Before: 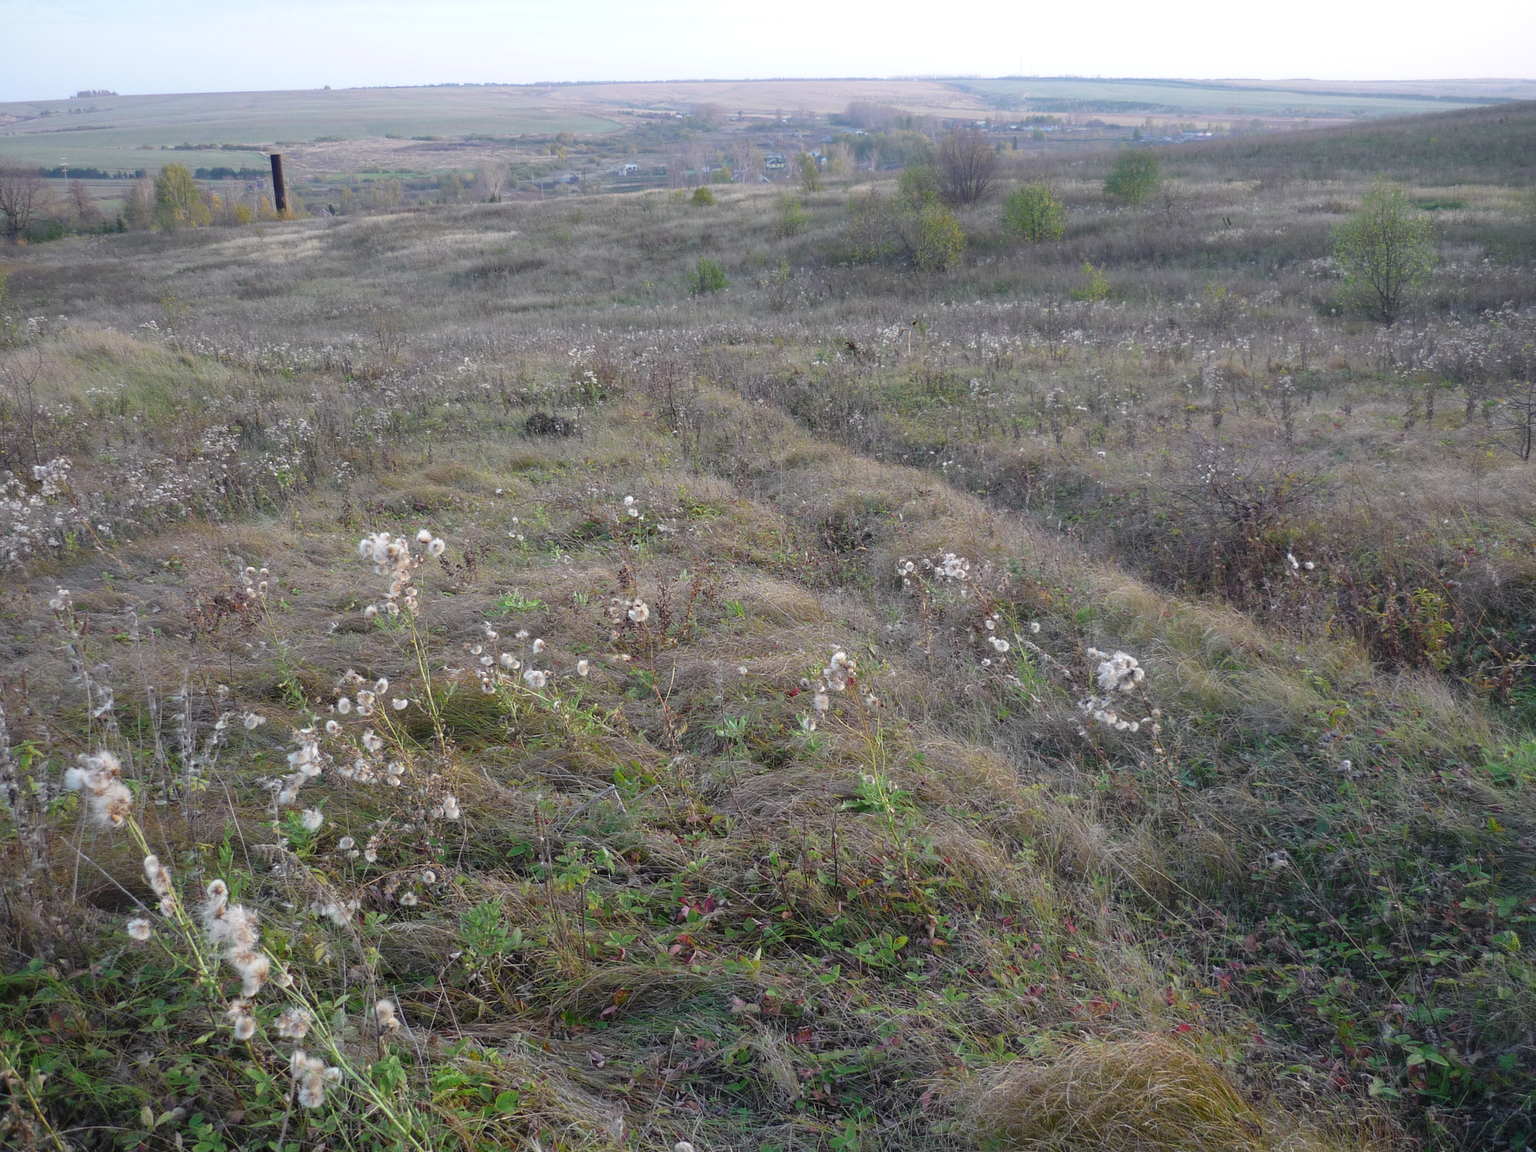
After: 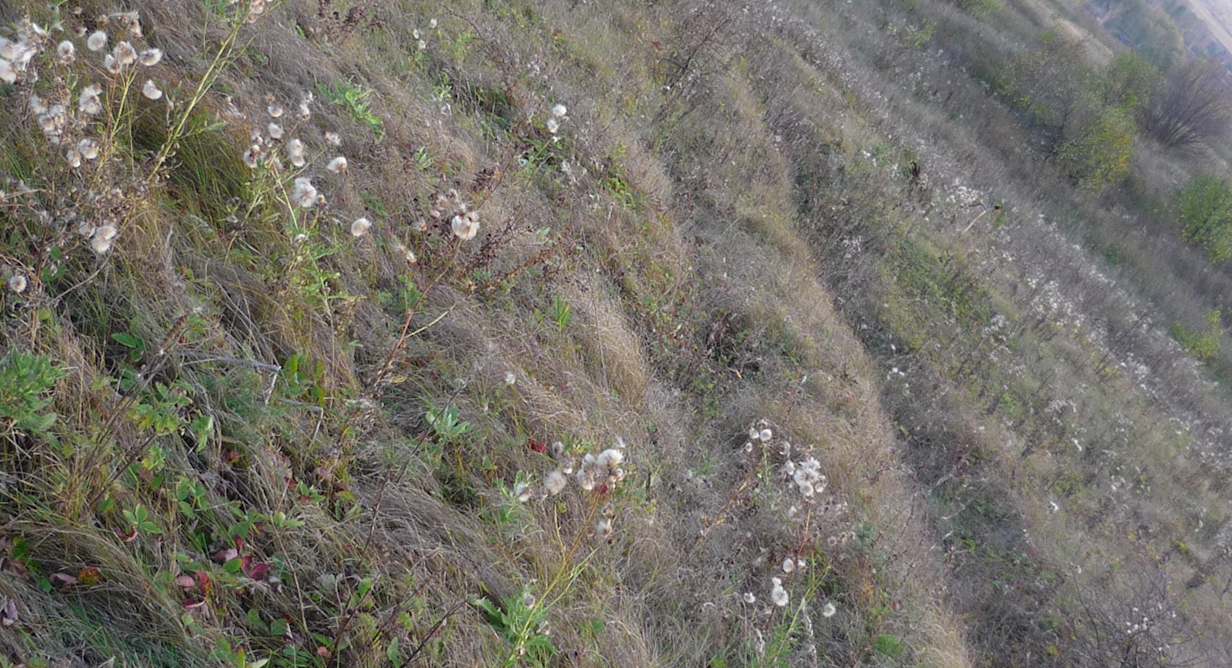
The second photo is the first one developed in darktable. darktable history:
exposure: compensate highlight preservation false
crop and rotate: angle -44.36°, top 16.6%, right 0.886%, bottom 11.658%
